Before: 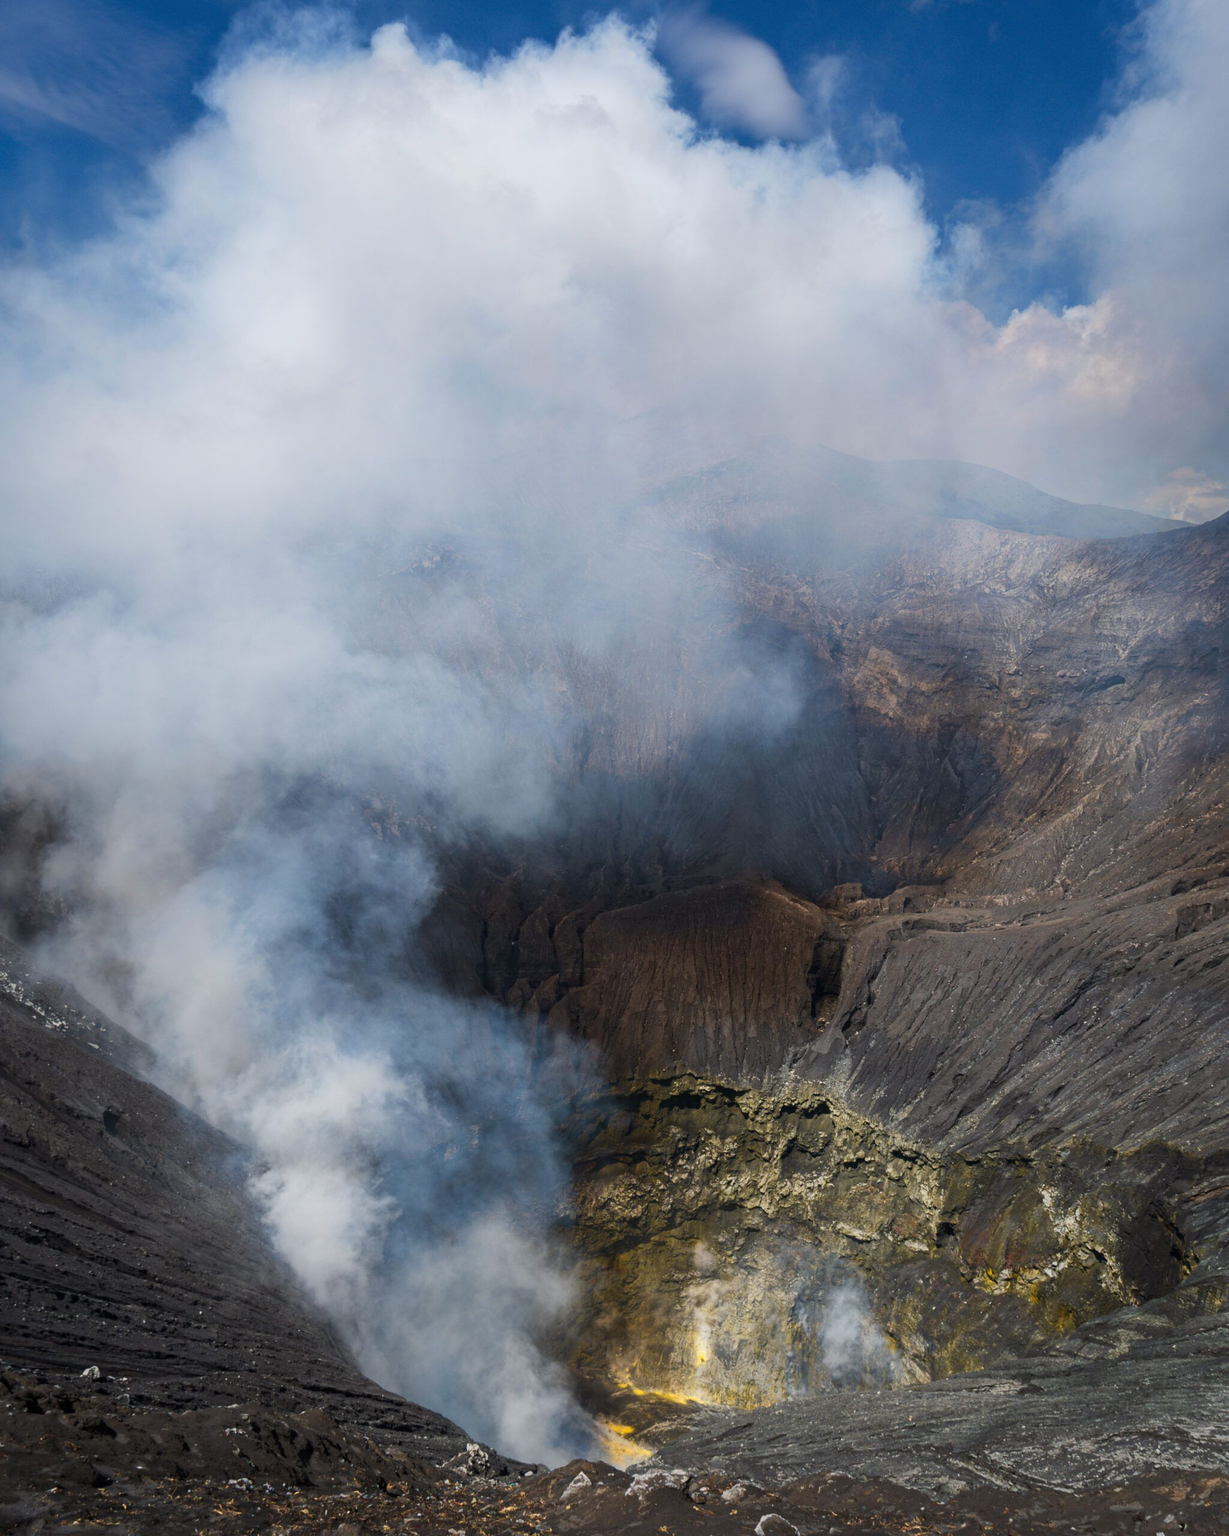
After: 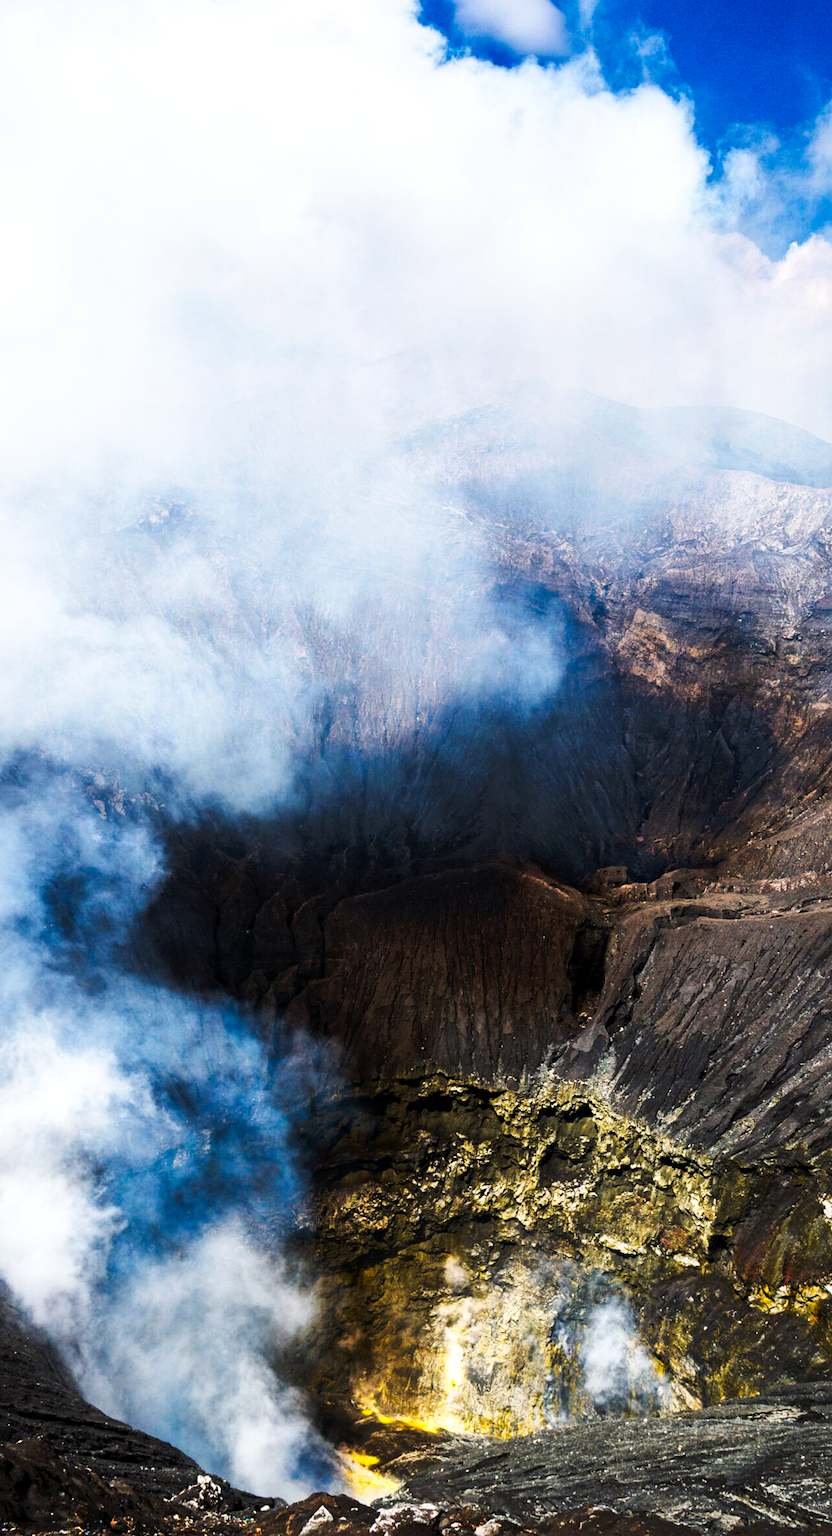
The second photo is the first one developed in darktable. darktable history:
tone curve: curves: ch0 [(0, 0) (0.003, 0.003) (0.011, 0.005) (0.025, 0.005) (0.044, 0.008) (0.069, 0.015) (0.1, 0.023) (0.136, 0.032) (0.177, 0.046) (0.224, 0.072) (0.277, 0.124) (0.335, 0.174) (0.399, 0.253) (0.468, 0.365) (0.543, 0.519) (0.623, 0.675) (0.709, 0.805) (0.801, 0.908) (0.898, 0.97) (1, 1)], preserve colors none
crop and rotate: left 23.207%, top 5.643%, right 14.454%, bottom 2.336%
local contrast: mode bilateral grid, contrast 21, coarseness 50, detail 121%, midtone range 0.2
exposure: exposure 0.561 EV, compensate highlight preservation false
